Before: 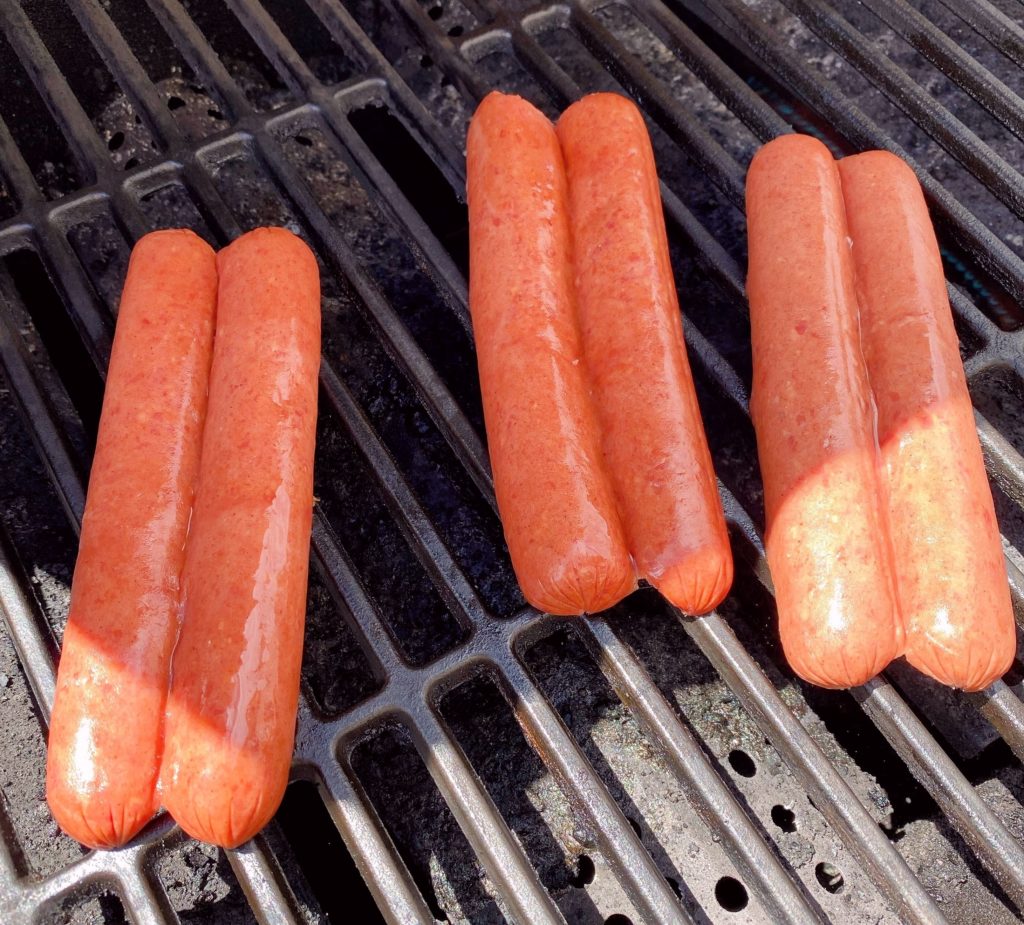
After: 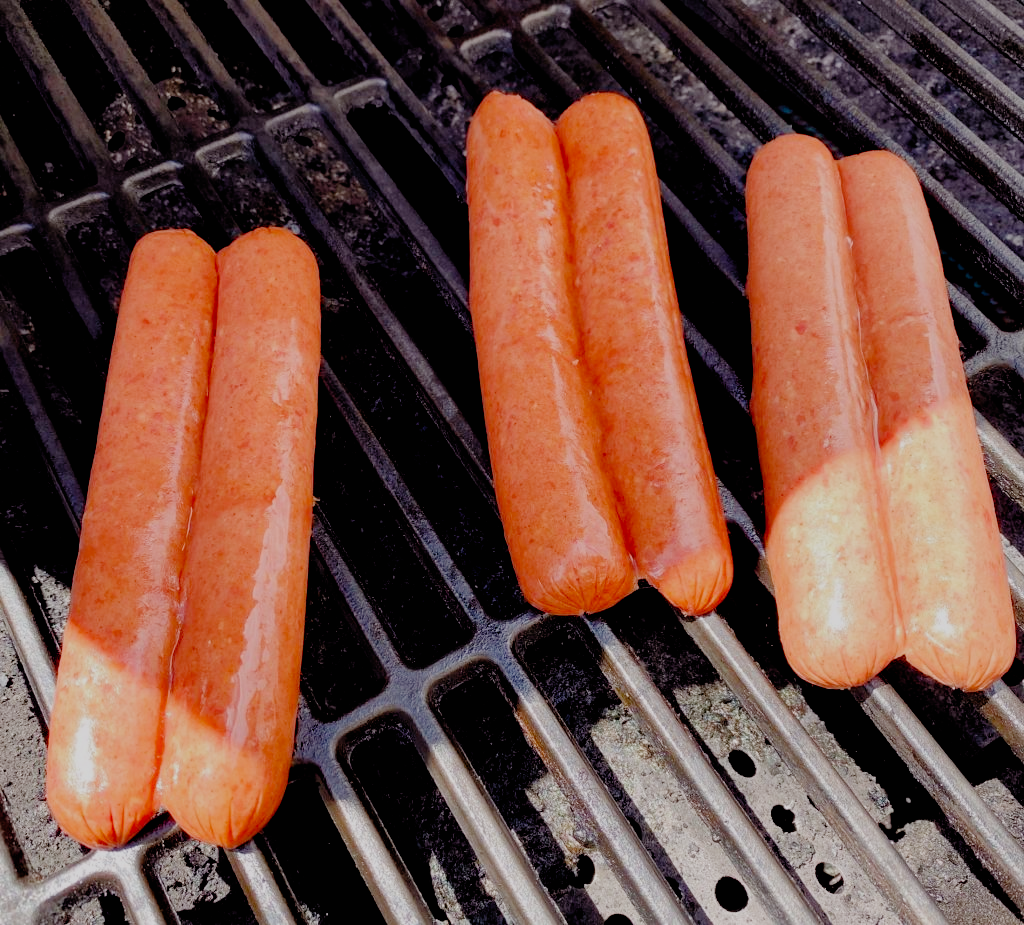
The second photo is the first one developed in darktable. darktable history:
filmic rgb: black relative exposure -4.66 EV, white relative exposure 4.78 EV, hardness 2.35, latitude 35.42%, contrast 1.041, highlights saturation mix 1.04%, shadows ↔ highlights balance 1.26%, preserve chrominance no, color science v5 (2021)
